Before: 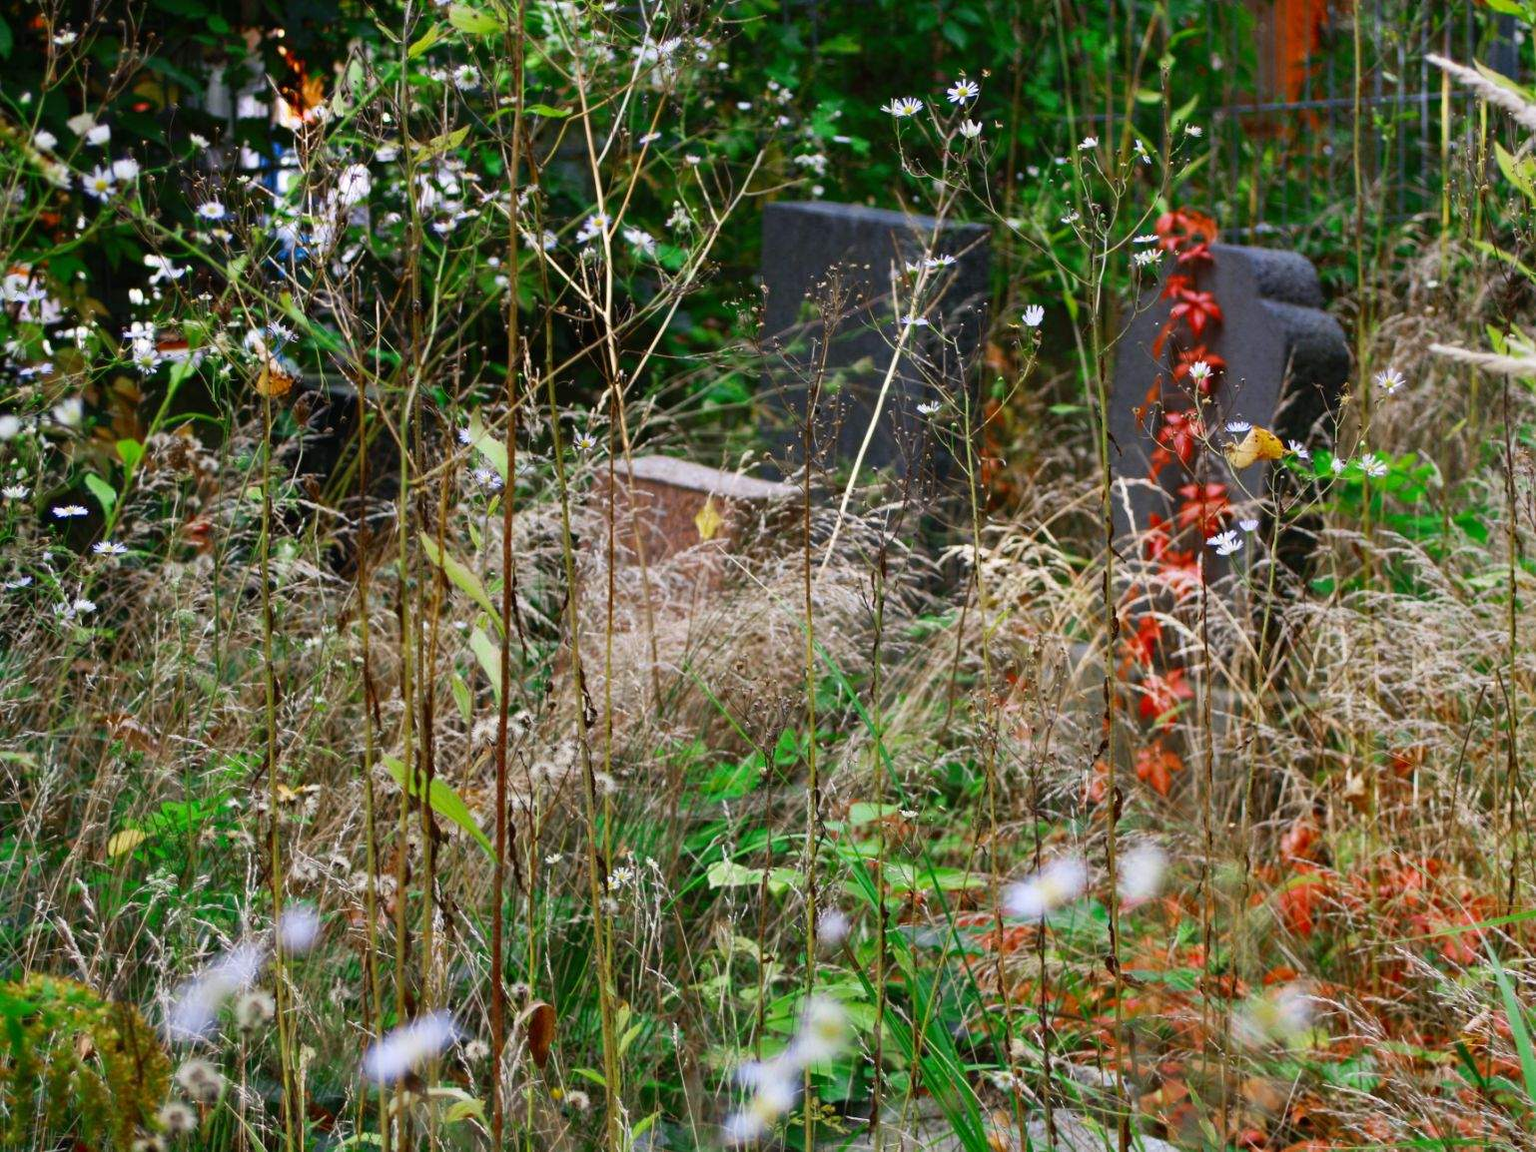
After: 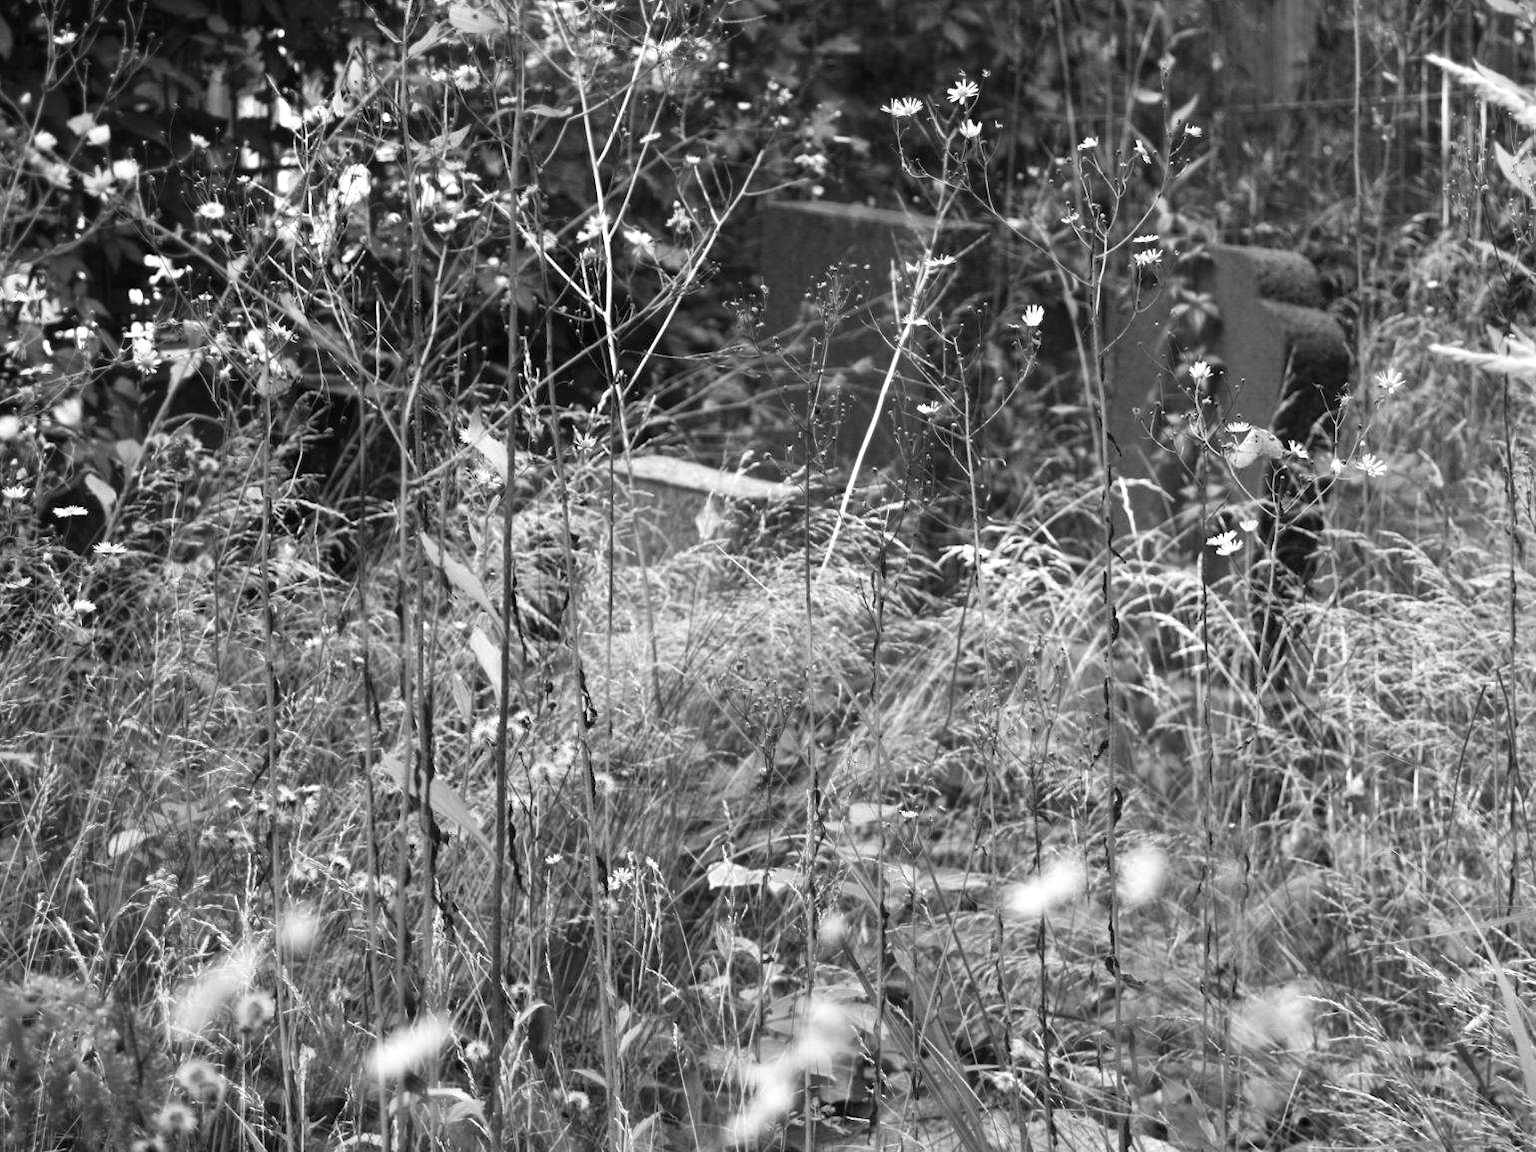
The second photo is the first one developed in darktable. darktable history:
exposure: exposure 0.498 EV, compensate highlight preservation false
color calibration: output gray [0.714, 0.278, 0, 0], illuminant F (fluorescent), F source F9 (Cool White Deluxe 4150 K) – high CRI, x 0.374, y 0.373, temperature 4160.85 K, clip negative RGB from gamut false
